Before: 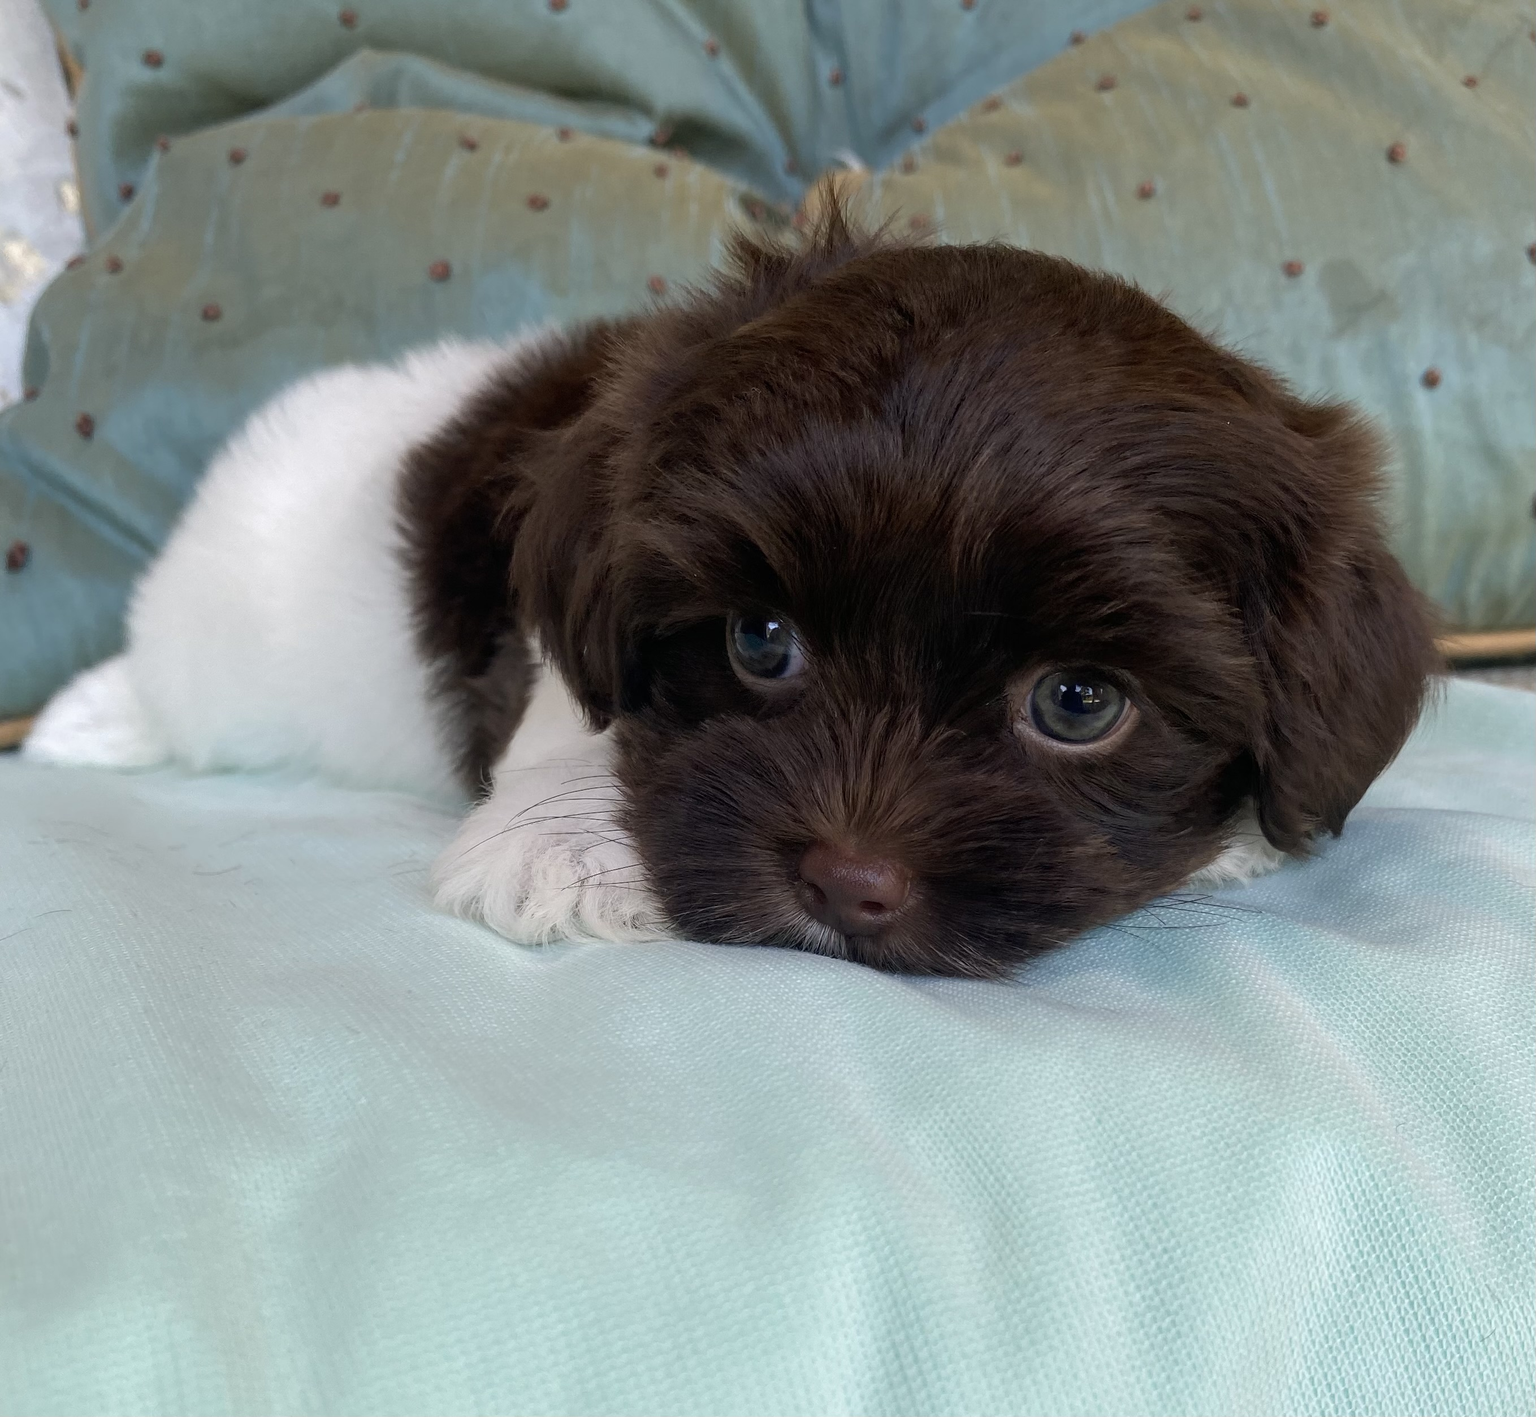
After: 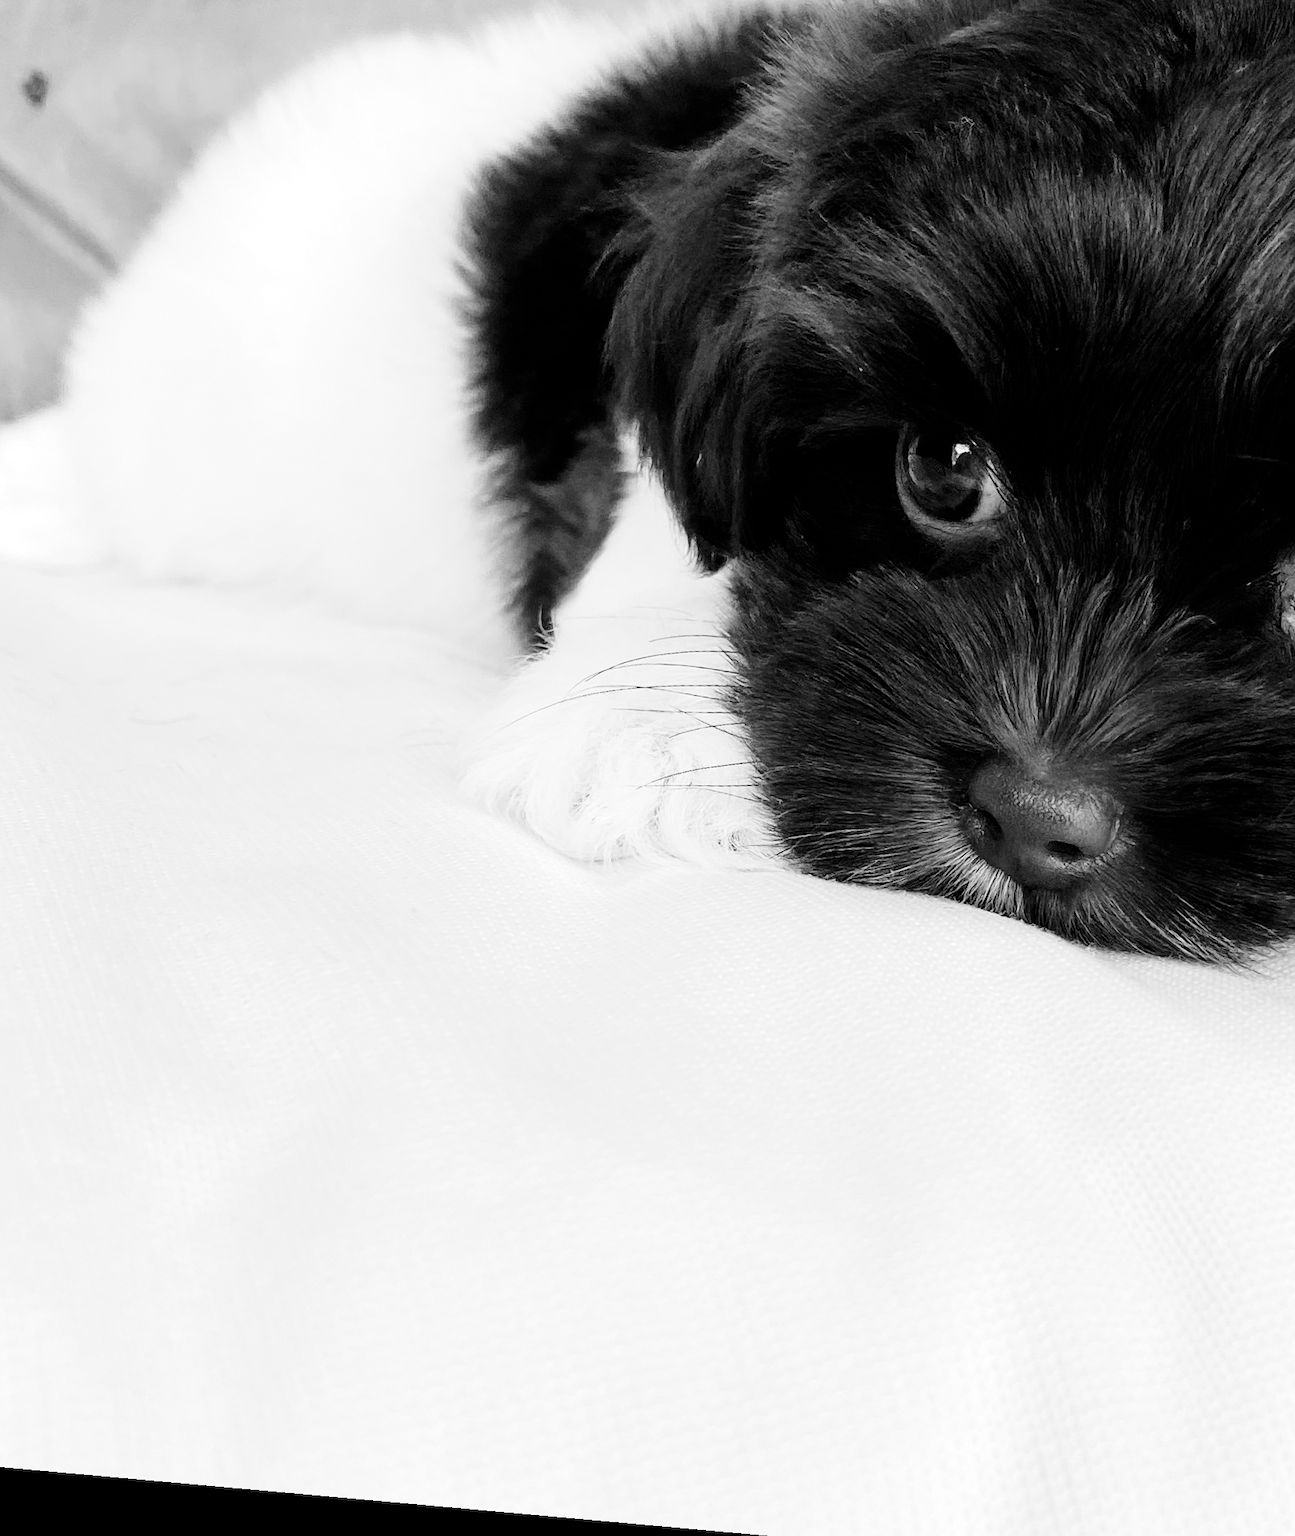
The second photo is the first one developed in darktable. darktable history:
exposure: black level correction 0.001, exposure 0.5 EV, compensate exposure bias true, compensate highlight preservation false
monochrome: a -6.99, b 35.61, size 1.4
crop: left 8.966%, top 23.852%, right 34.699%, bottom 4.703%
rotate and perspective: rotation 5.12°, automatic cropping off
white balance: emerald 1
tone curve: curves: ch0 [(0, 0) (0.004, 0) (0.133, 0.071) (0.325, 0.456) (0.832, 0.957) (1, 1)], color space Lab, linked channels, preserve colors none
